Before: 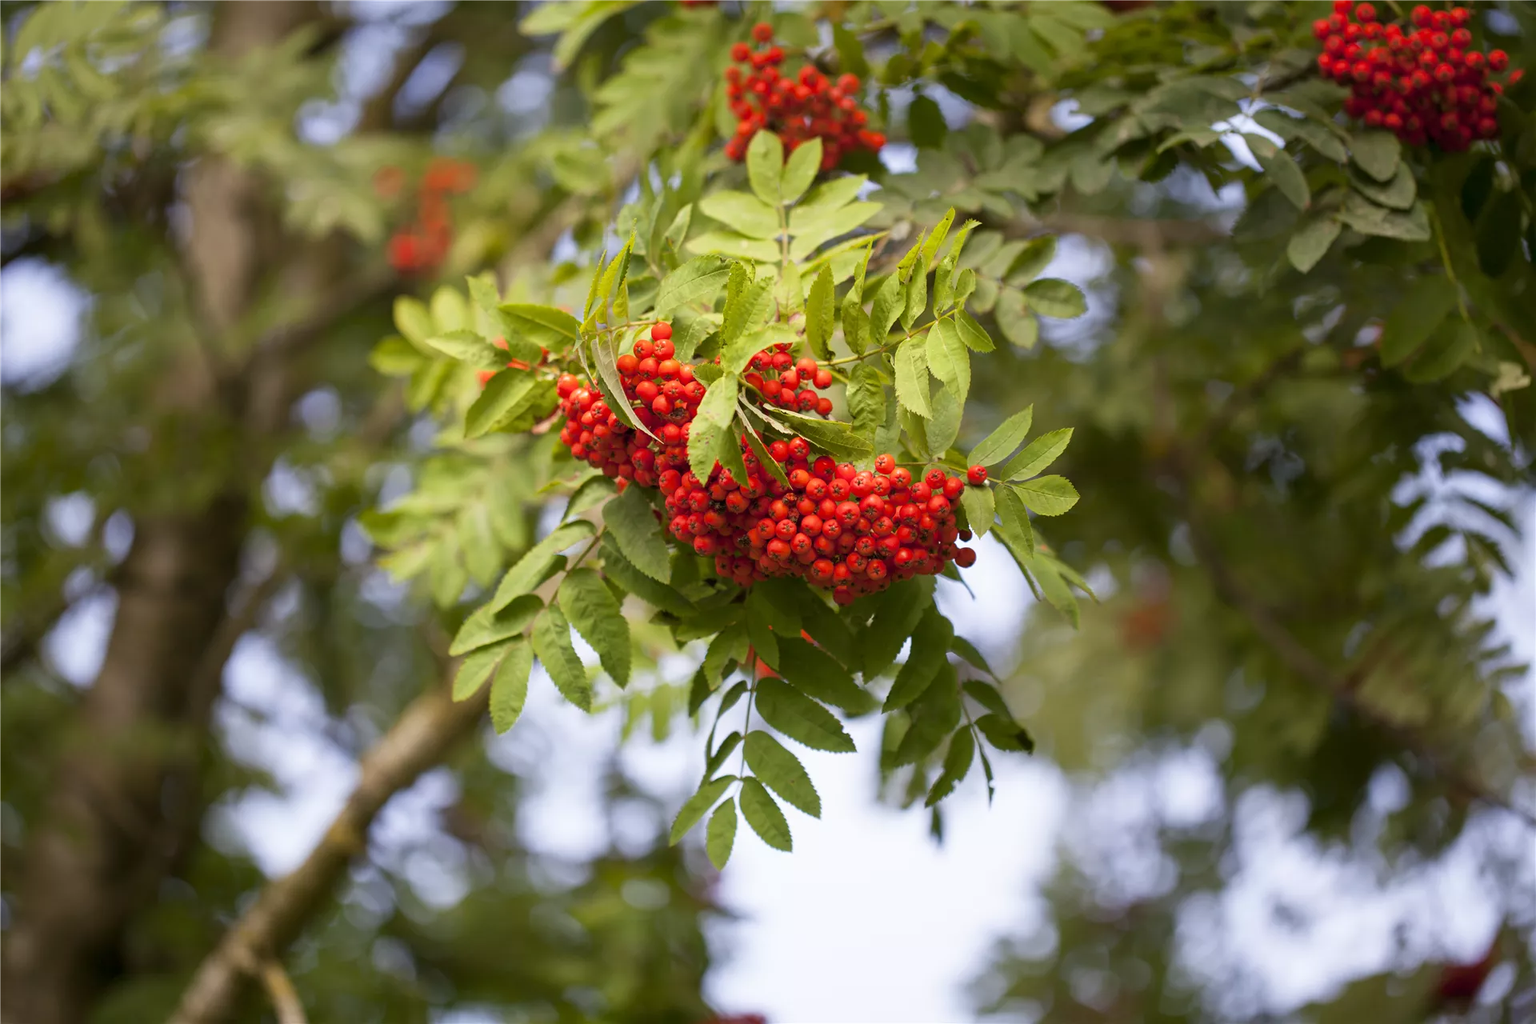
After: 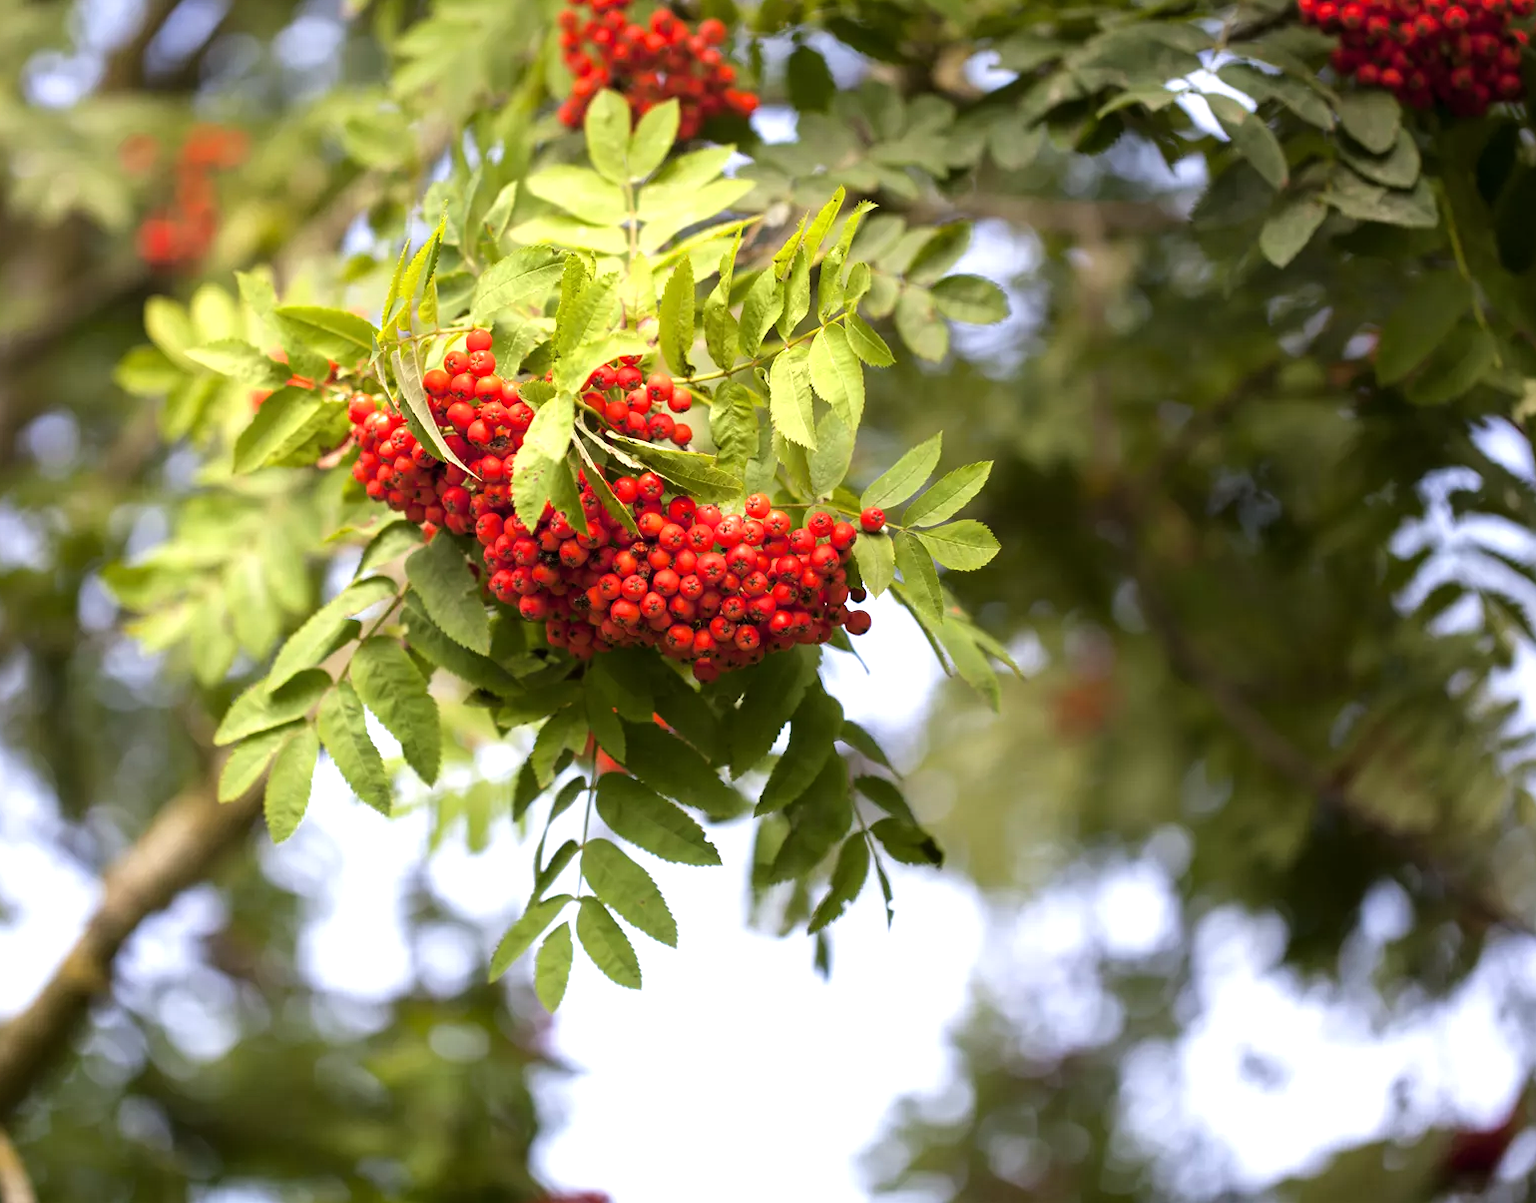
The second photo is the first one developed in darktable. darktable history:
tone equalizer: -8 EV -0.787 EV, -7 EV -0.735 EV, -6 EV -0.586 EV, -5 EV -0.376 EV, -3 EV 0.374 EV, -2 EV 0.6 EV, -1 EV 0.688 EV, +0 EV 0.756 EV, mask exposure compensation -0.511 EV
crop and rotate: left 18.121%, top 5.737%, right 1.713%
